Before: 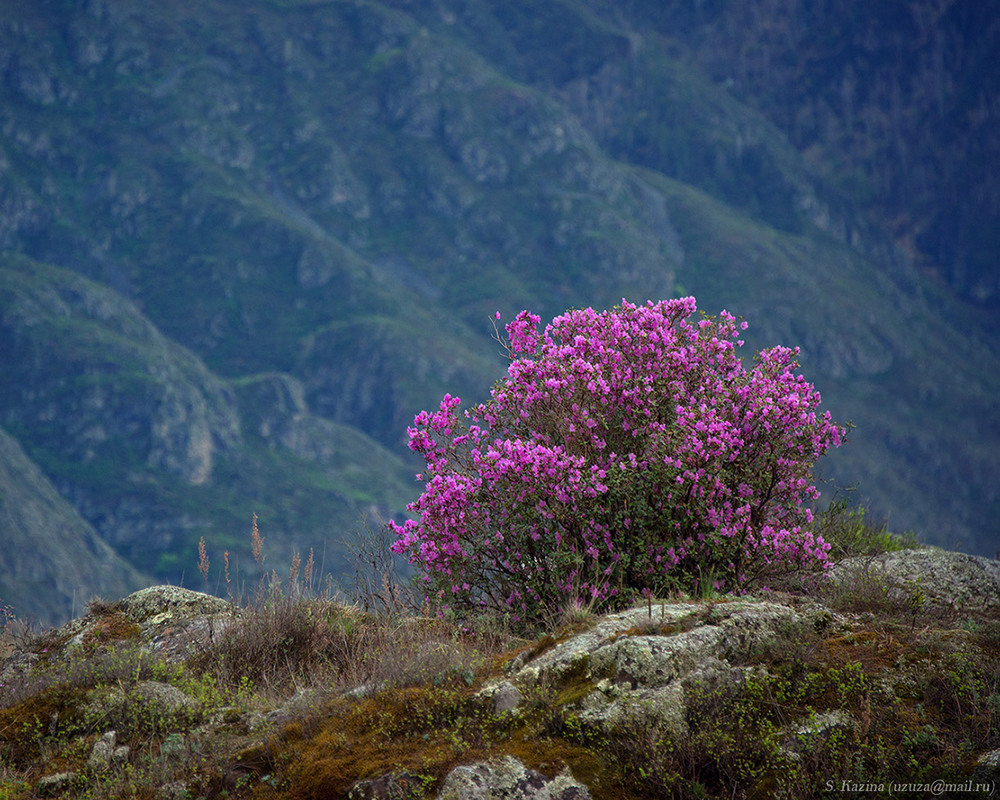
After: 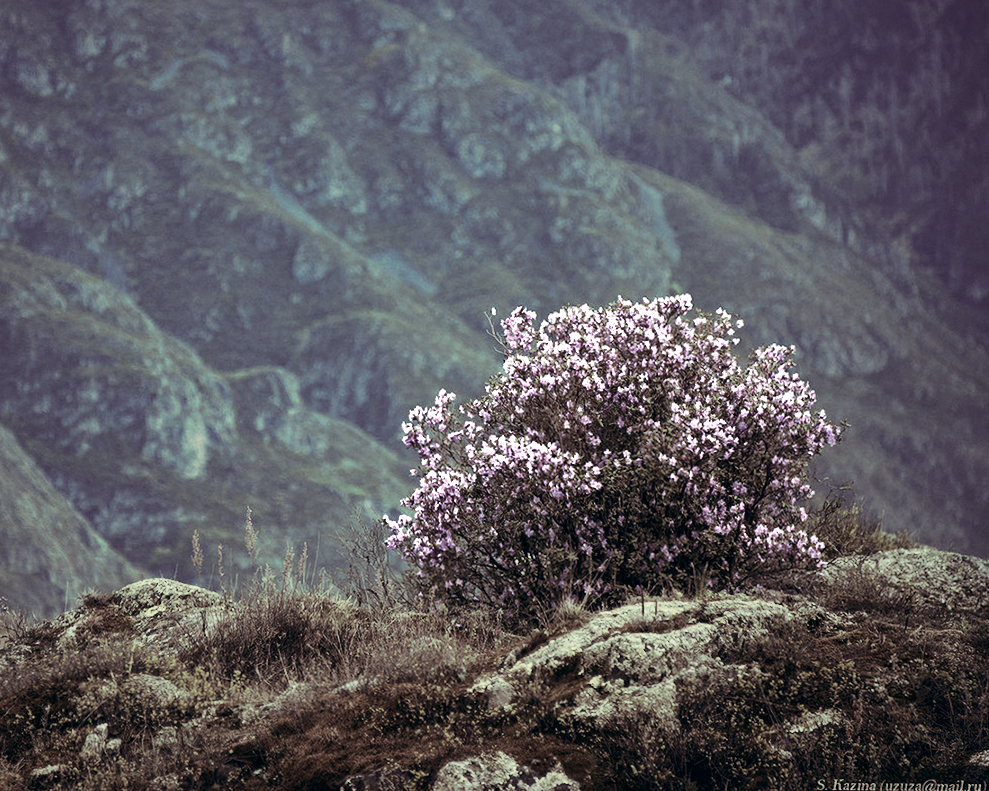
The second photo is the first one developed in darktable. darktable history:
color correction: highlights a* -15.58, highlights b* 40, shadows a* -40, shadows b* -26.18
crop and rotate: angle -0.5°
split-toning: shadows › saturation 0.41, highlights › saturation 0, compress 33.55%
color zones: curves: ch0 [(0, 0.613) (0.01, 0.613) (0.245, 0.448) (0.498, 0.529) (0.642, 0.665) (0.879, 0.777) (0.99, 0.613)]; ch1 [(0, 0.272) (0.219, 0.127) (0.724, 0.346)]
local contrast: mode bilateral grid, contrast 20, coarseness 50, detail 120%, midtone range 0.2
contrast brightness saturation: contrast 0.28
exposure: exposure 0.6 EV, compensate highlight preservation false
